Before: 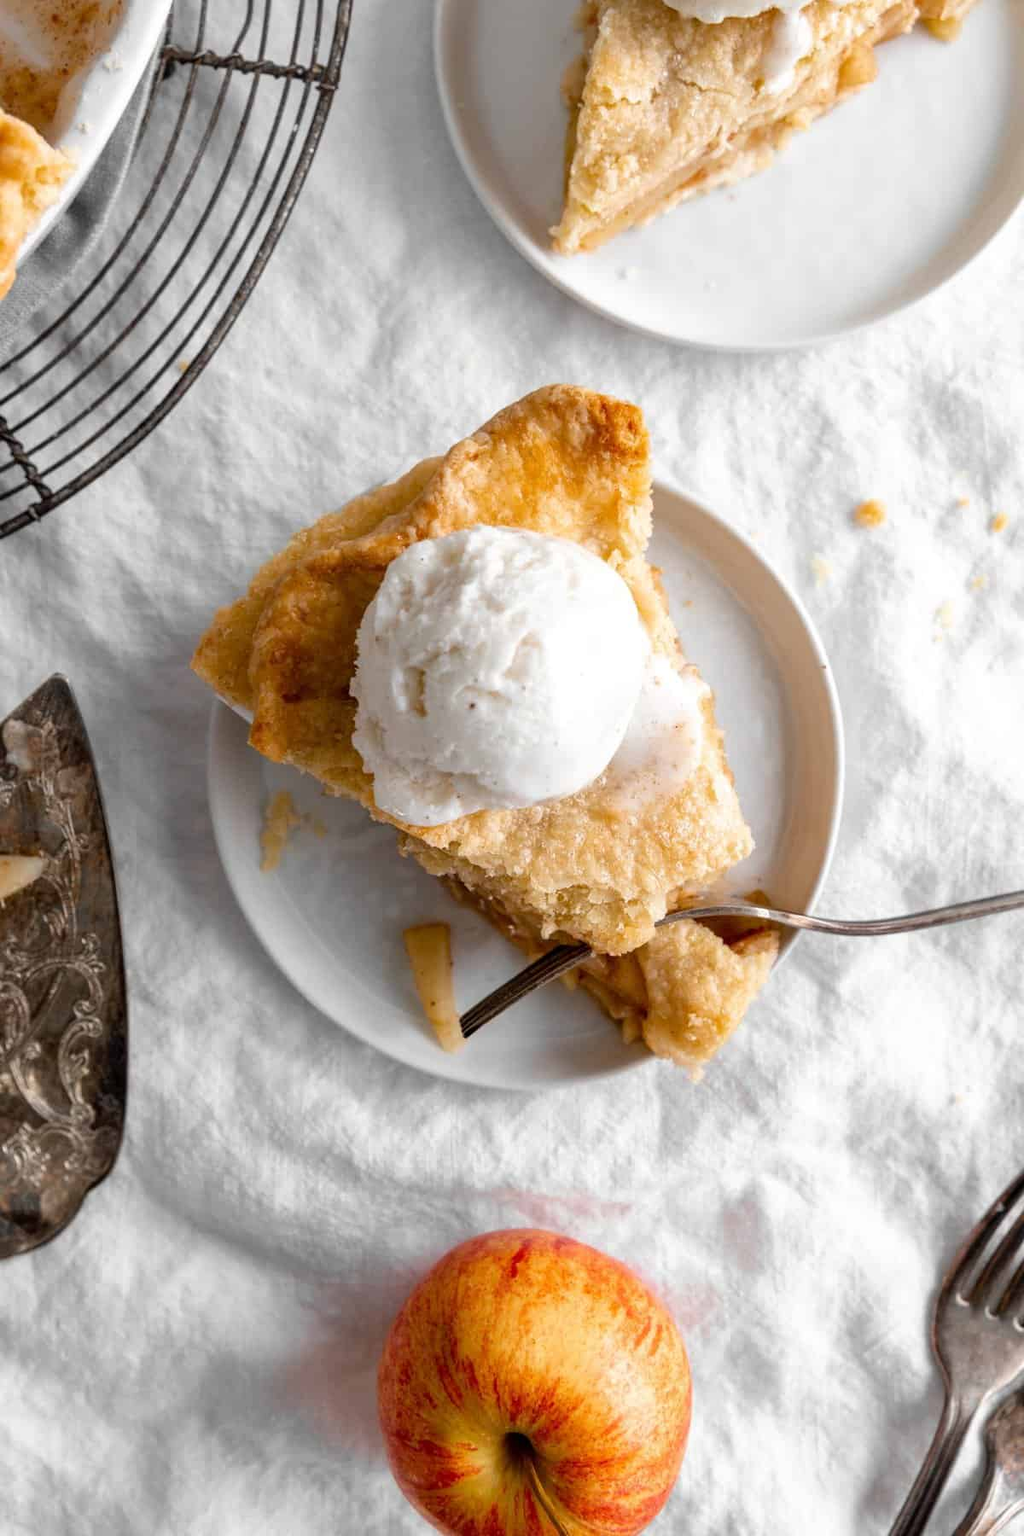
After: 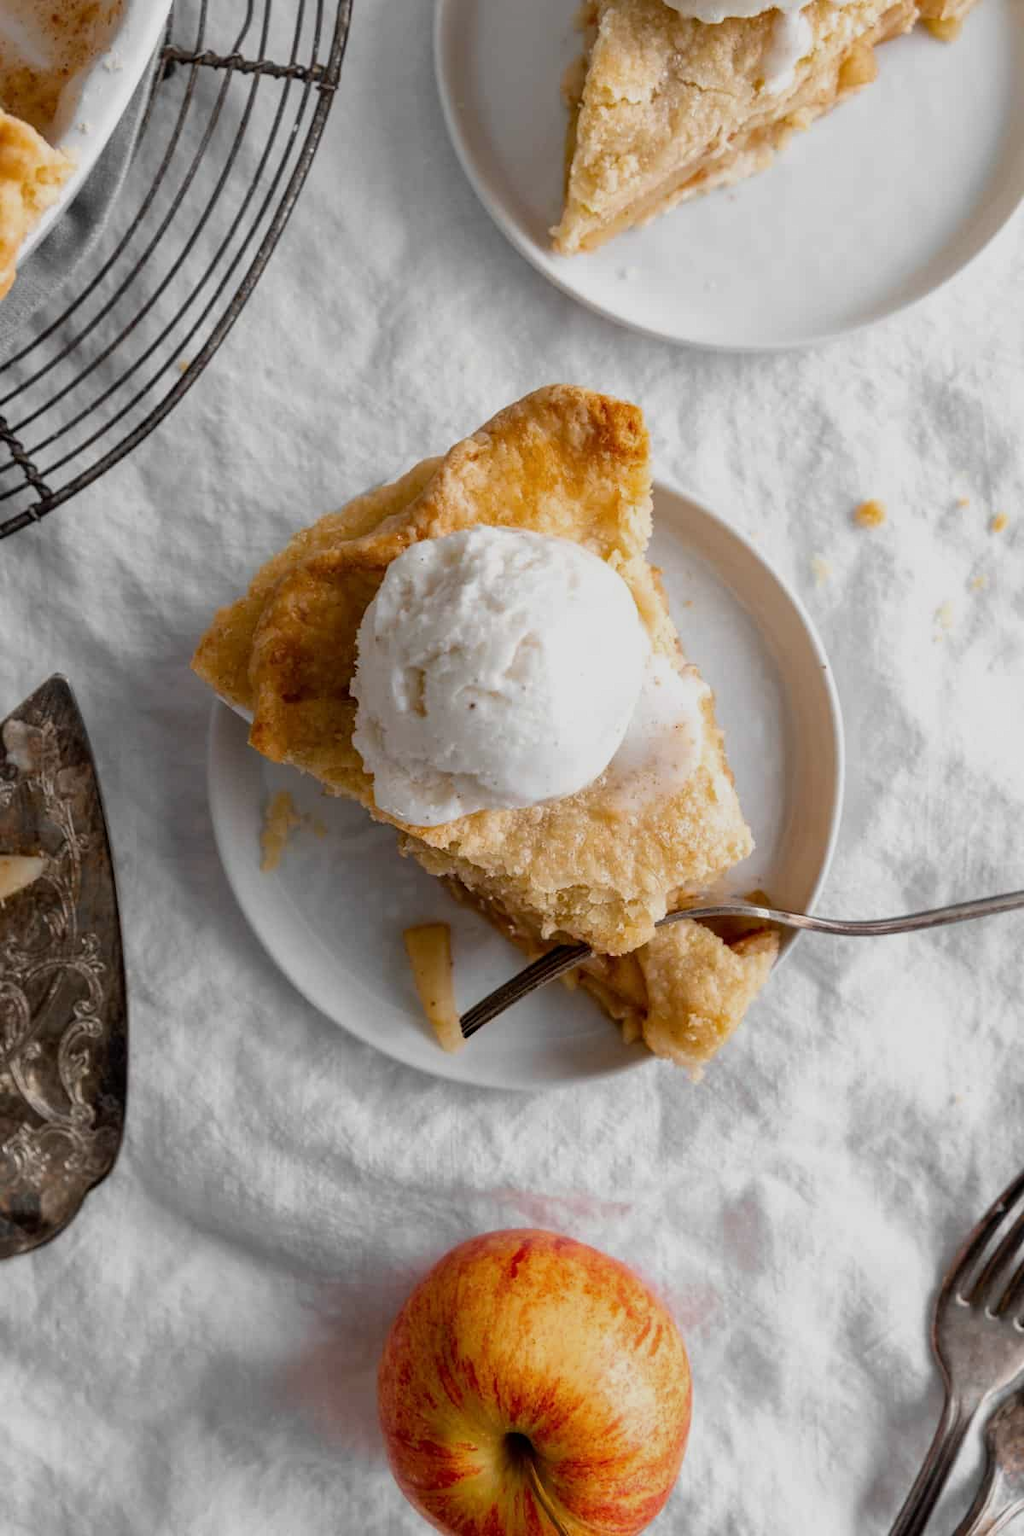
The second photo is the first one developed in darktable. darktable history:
exposure: exposure -0.463 EV, compensate exposure bias true, compensate highlight preservation false
color calibration: illuminant same as pipeline (D50), adaptation none (bypass), x 0.333, y 0.334, temperature 5016.19 K
